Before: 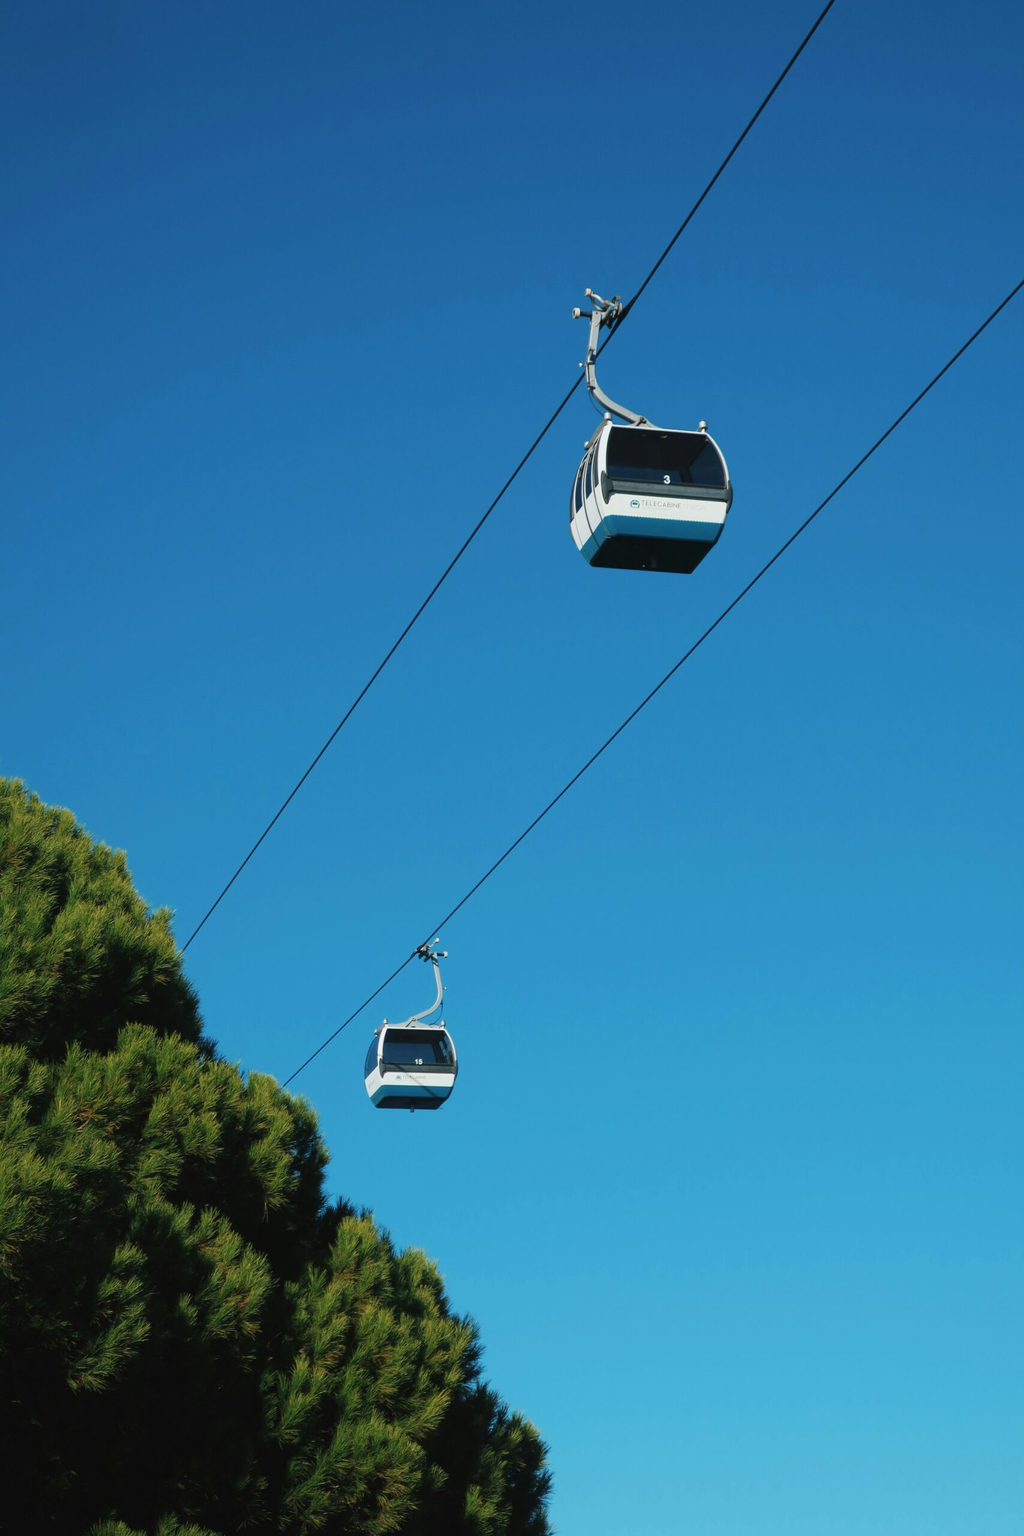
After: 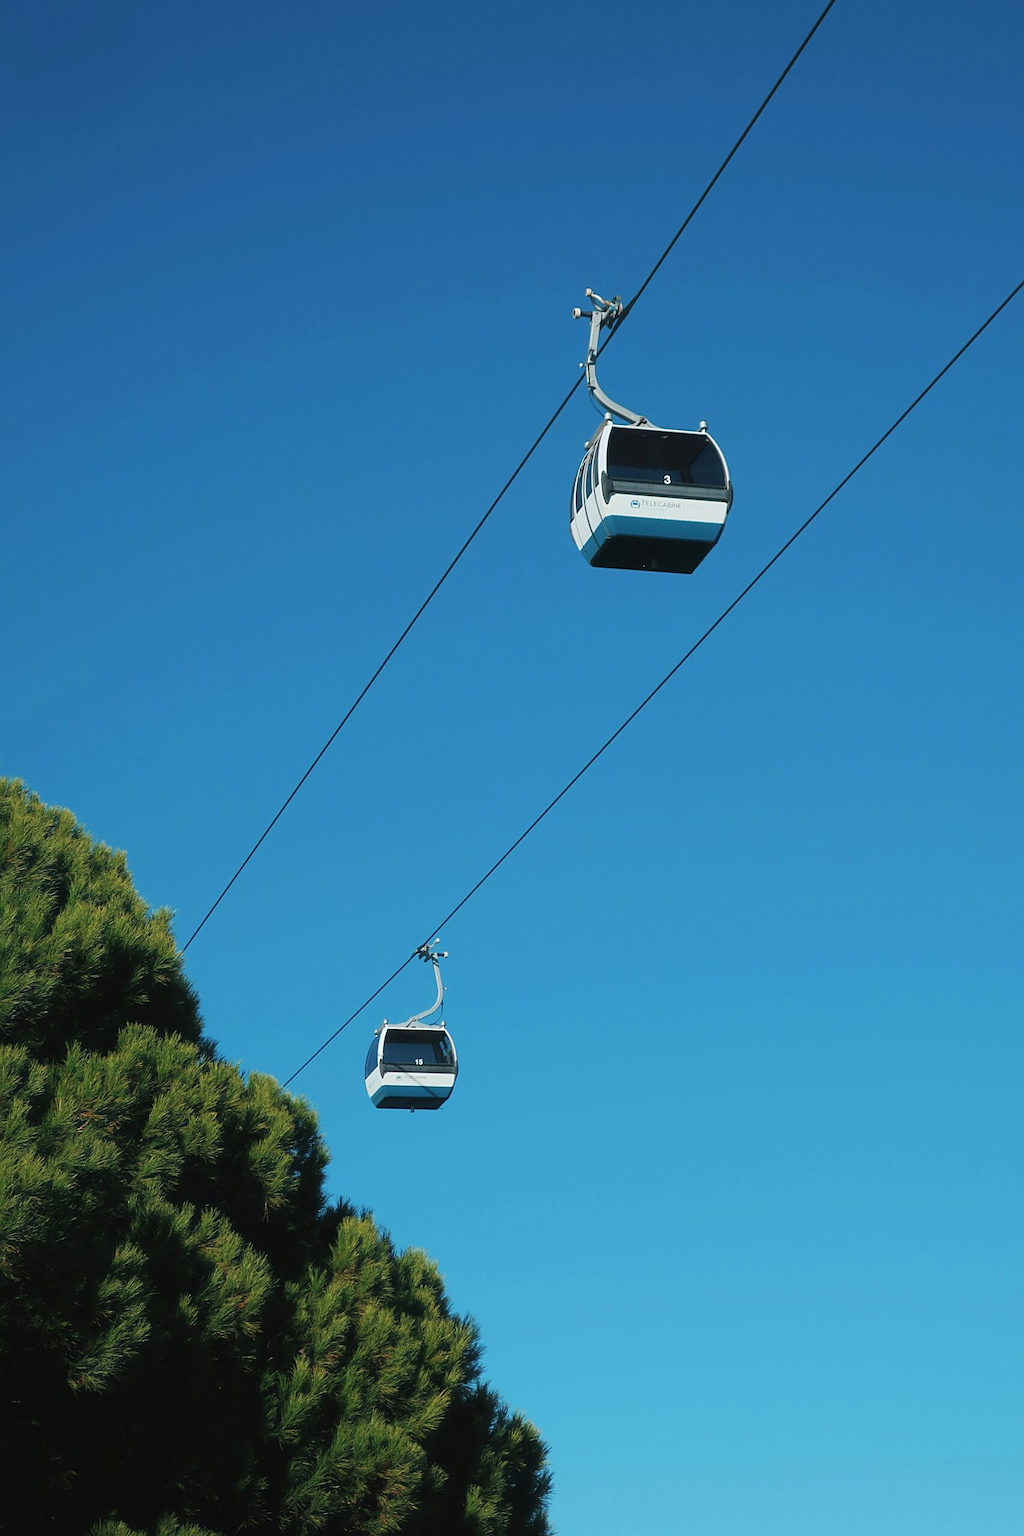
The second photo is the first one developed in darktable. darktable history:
haze removal: strength -0.106, compatibility mode true, adaptive false
sharpen: on, module defaults
